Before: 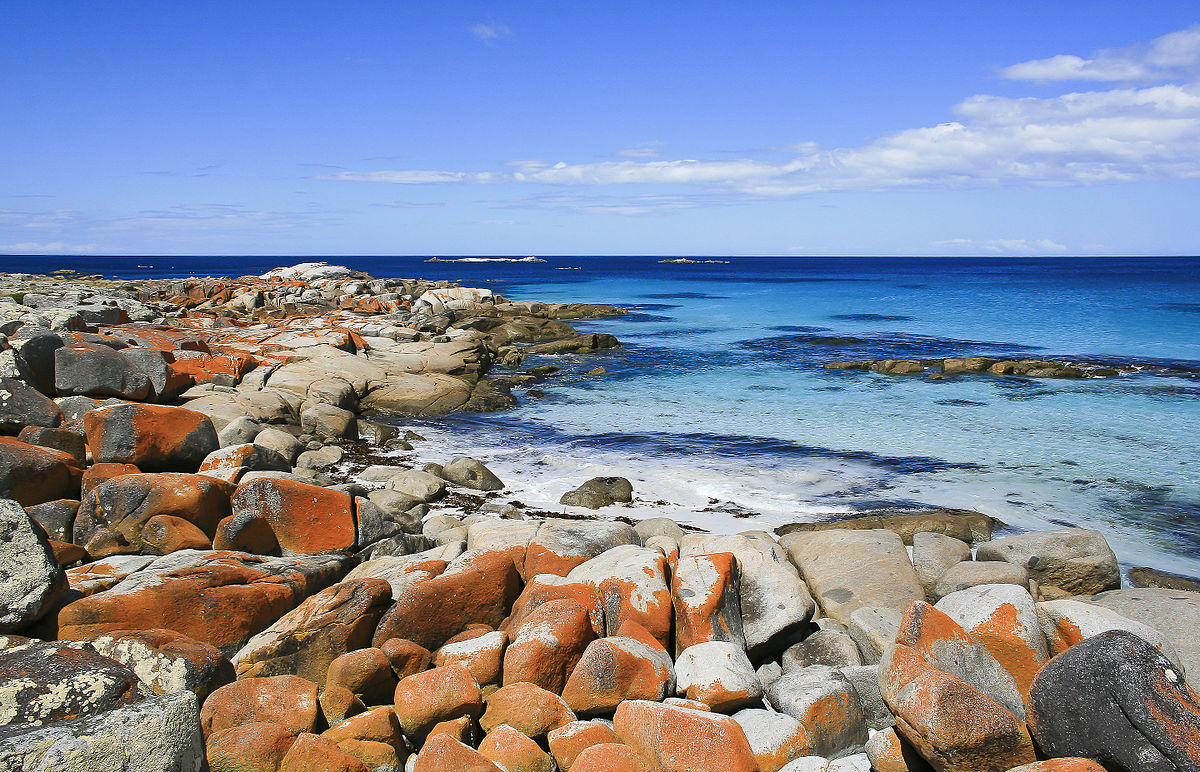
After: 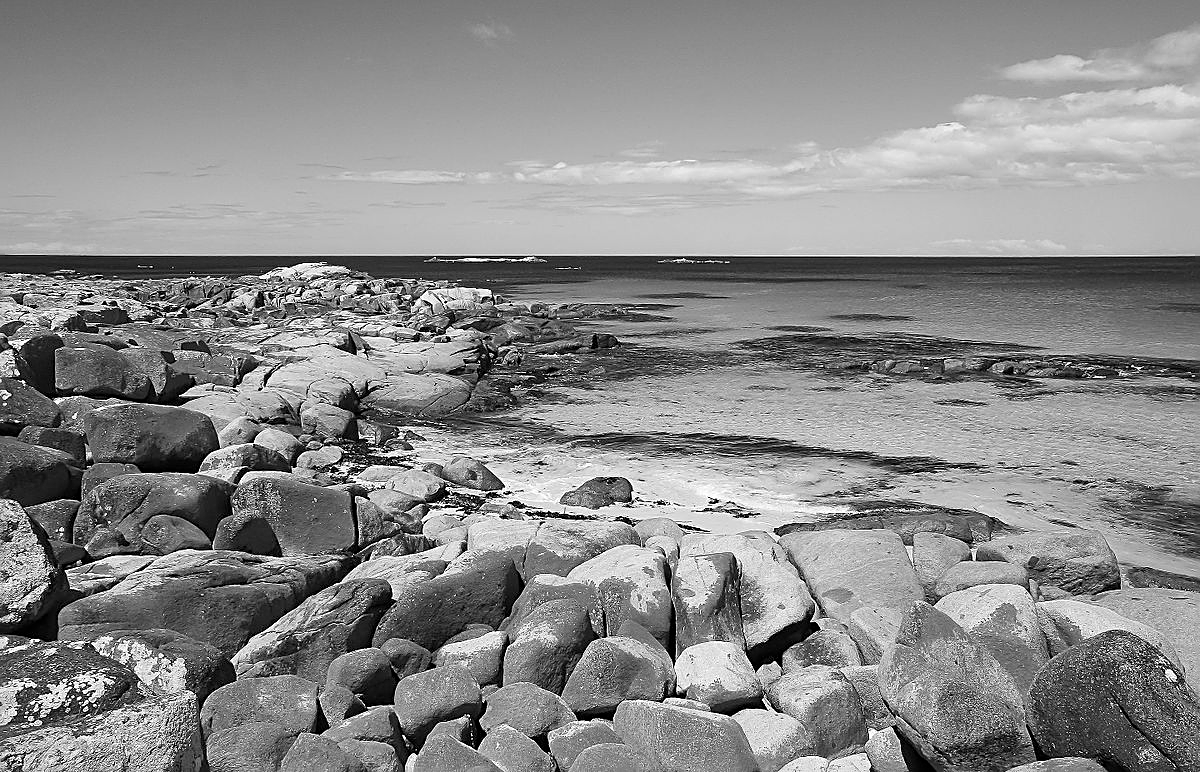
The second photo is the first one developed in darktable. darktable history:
monochrome: on, module defaults
color zones: curves: ch0 [(0, 0.497) (0.096, 0.361) (0.221, 0.538) (0.429, 0.5) (0.571, 0.5) (0.714, 0.5) (0.857, 0.5) (1, 0.497)]; ch1 [(0, 0.5) (0.143, 0.5) (0.257, -0.002) (0.429, 0.04) (0.571, -0.001) (0.714, -0.015) (0.857, 0.024) (1, 0.5)]
sharpen: on, module defaults
